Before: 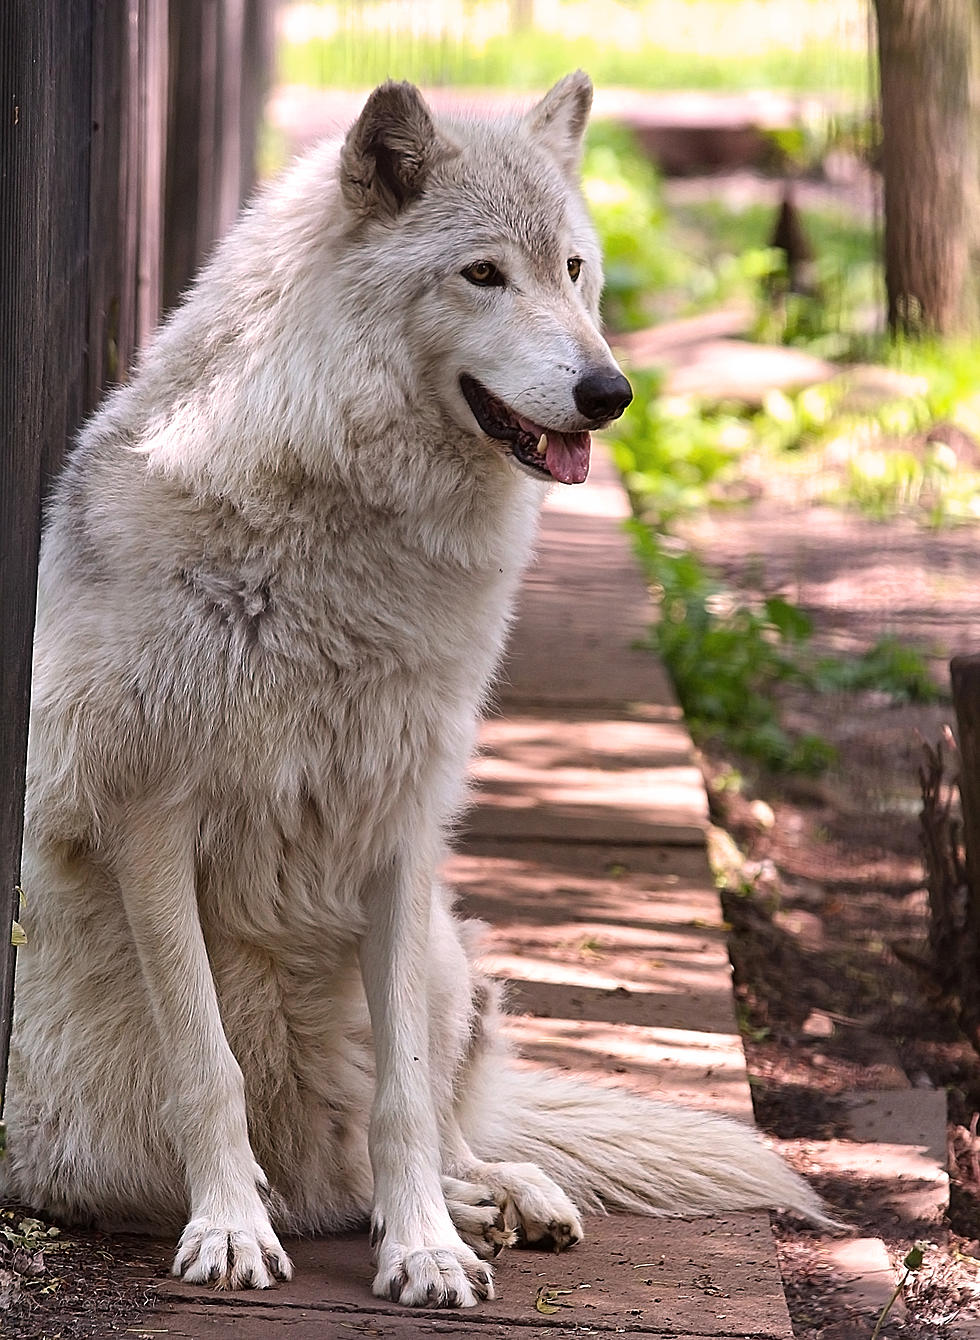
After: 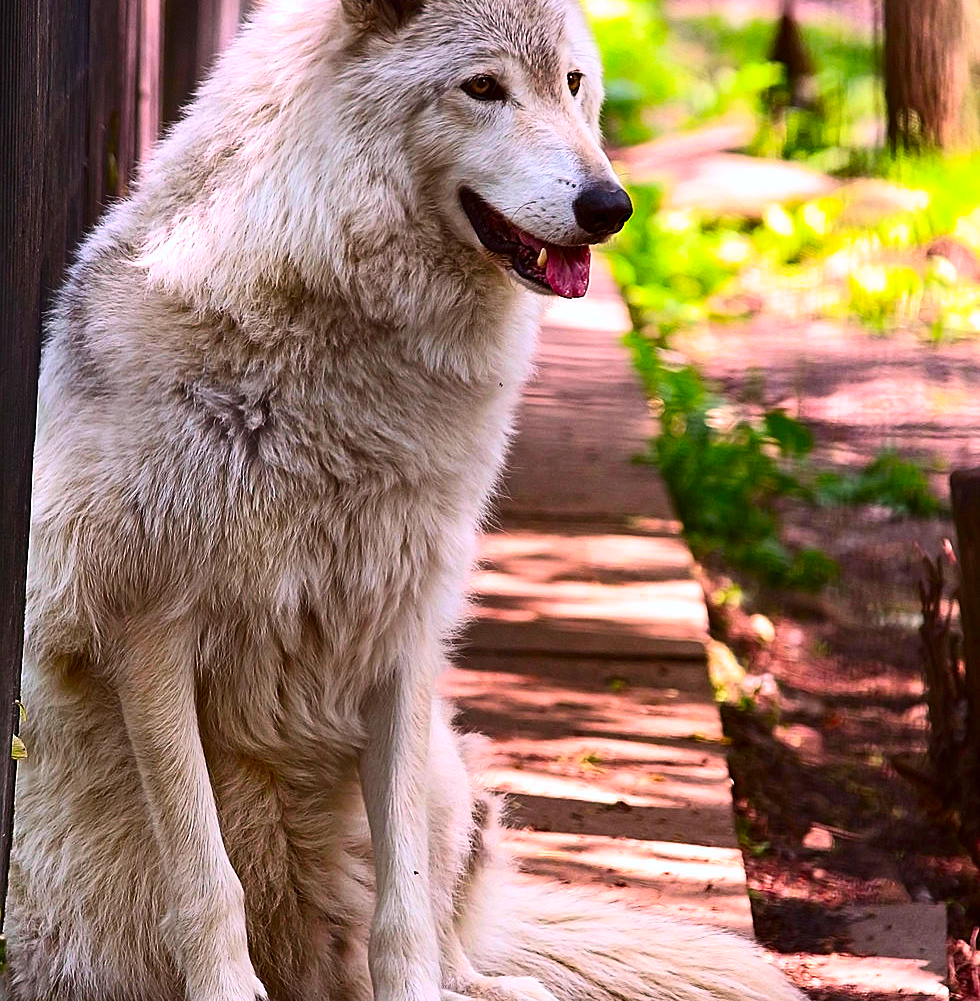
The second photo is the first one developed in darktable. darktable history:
color correction: highlights a* -0.105, highlights b* -5.21, shadows a* -0.123, shadows b* -0.094
contrast brightness saturation: contrast 0.267, brightness 0.016, saturation 0.868
crop: top 13.89%, bottom 11.37%
base curve: curves: ch0 [(0, 0) (0.303, 0.277) (1, 1)], preserve colors none
